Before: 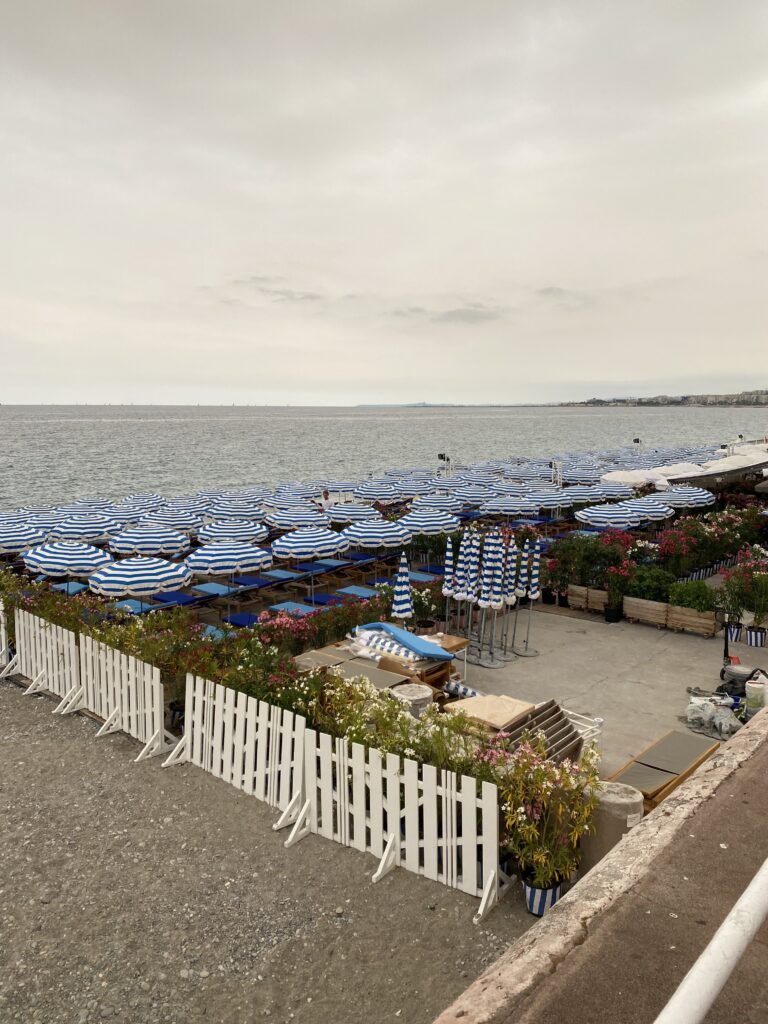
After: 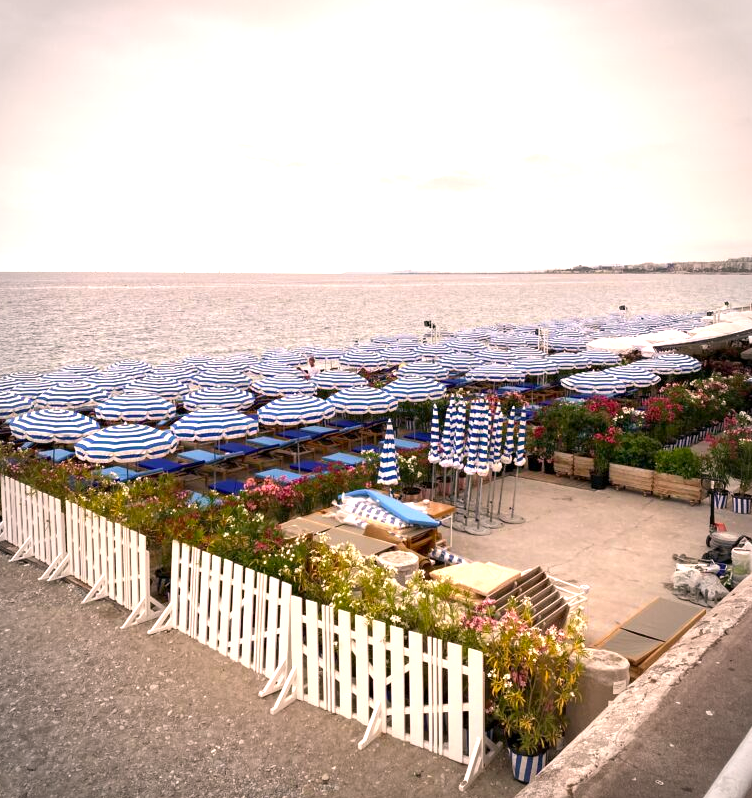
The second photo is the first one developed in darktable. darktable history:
color correction: highlights a* 11.32, highlights b* 12.14
exposure: black level correction 0.001, exposure 0.957 EV, compensate highlight preservation false
color calibration: gray › normalize channels true, illuminant as shot in camera, x 0.358, y 0.373, temperature 4628.91 K, gamut compression 0.004
crop and rotate: left 1.871%, top 13.011%, right 0.198%, bottom 9.037%
vignetting: automatic ratio true
